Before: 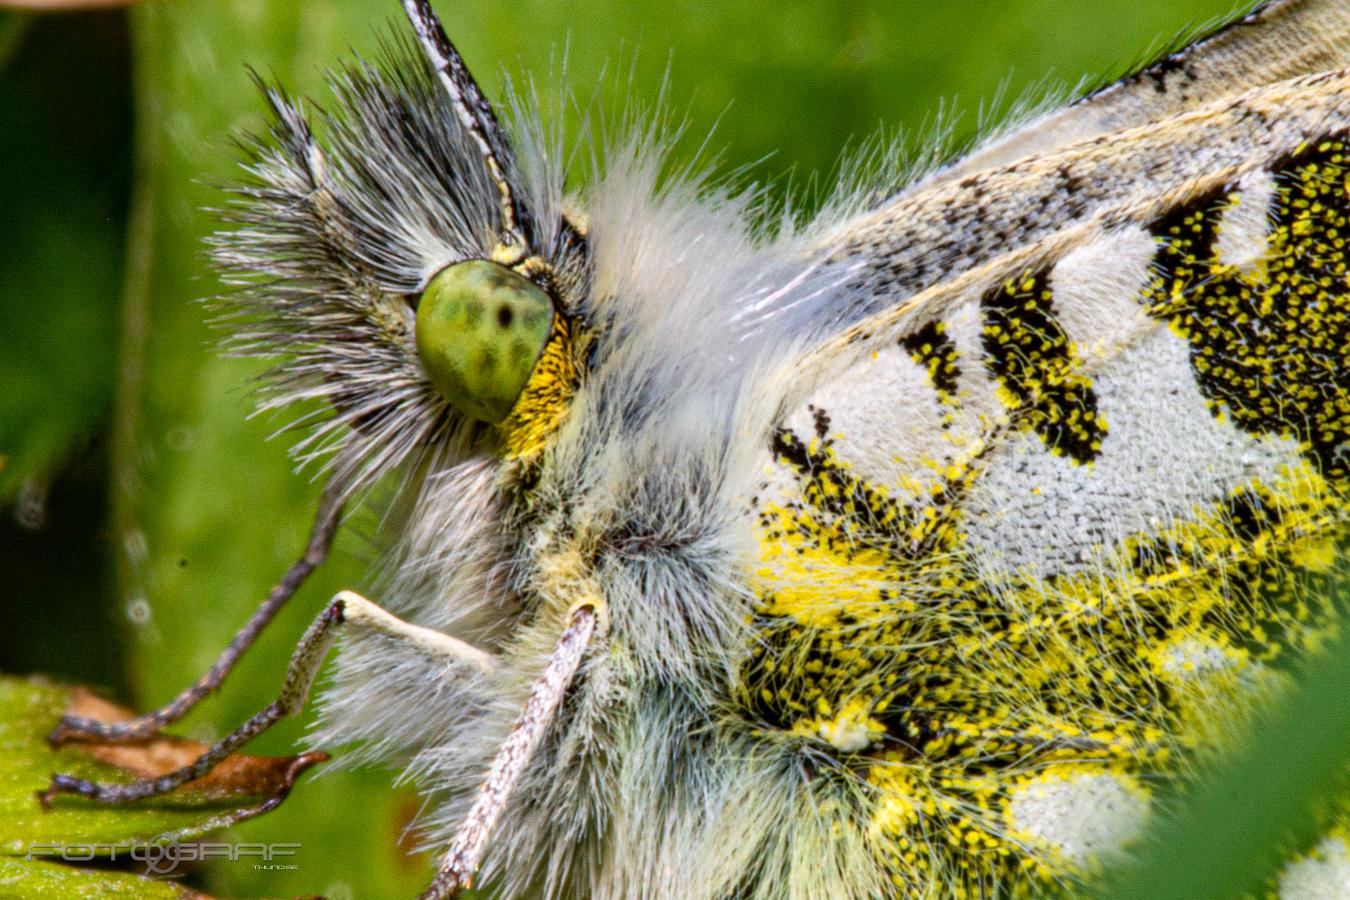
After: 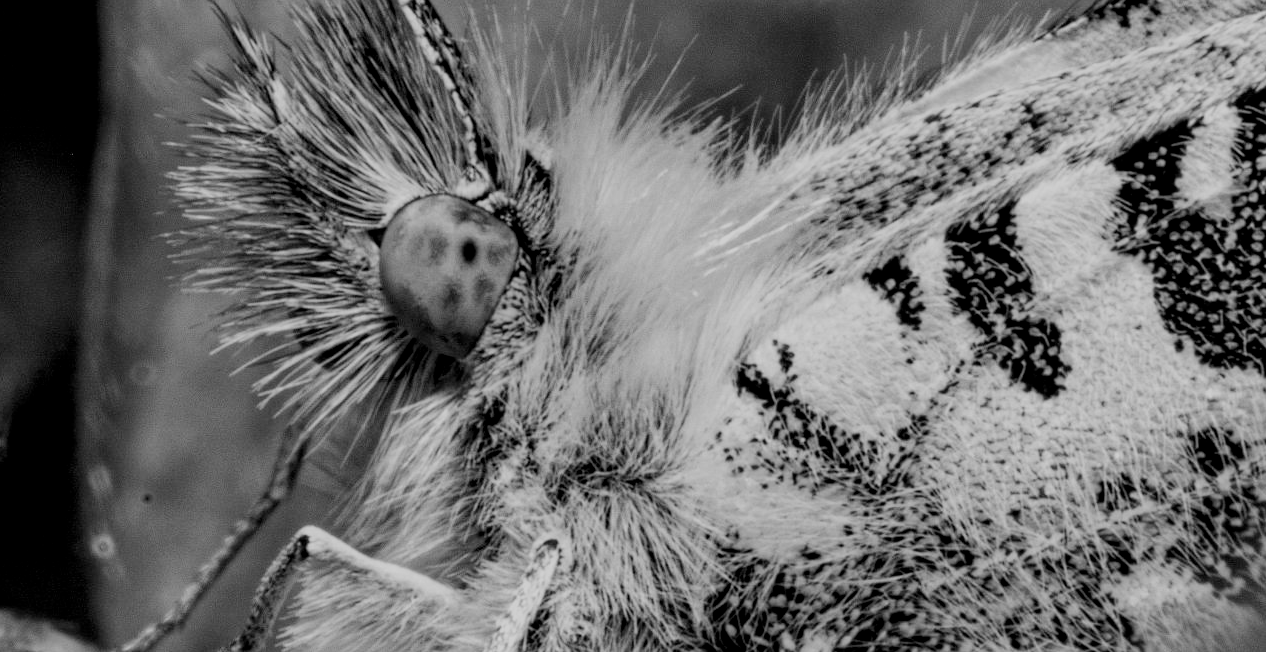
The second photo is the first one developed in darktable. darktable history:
color calibration: output gray [0.23, 0.37, 0.4, 0], gray › normalize channels true, illuminant same as pipeline (D50), adaptation XYZ, x 0.346, y 0.359, gamut compression 0
crop: left 2.737%, top 7.287%, right 3.421%, bottom 20.179%
local contrast: highlights 100%, shadows 100%, detail 120%, midtone range 0.2
filmic rgb: black relative exposure -7.15 EV, white relative exposure 5.36 EV, hardness 3.02
